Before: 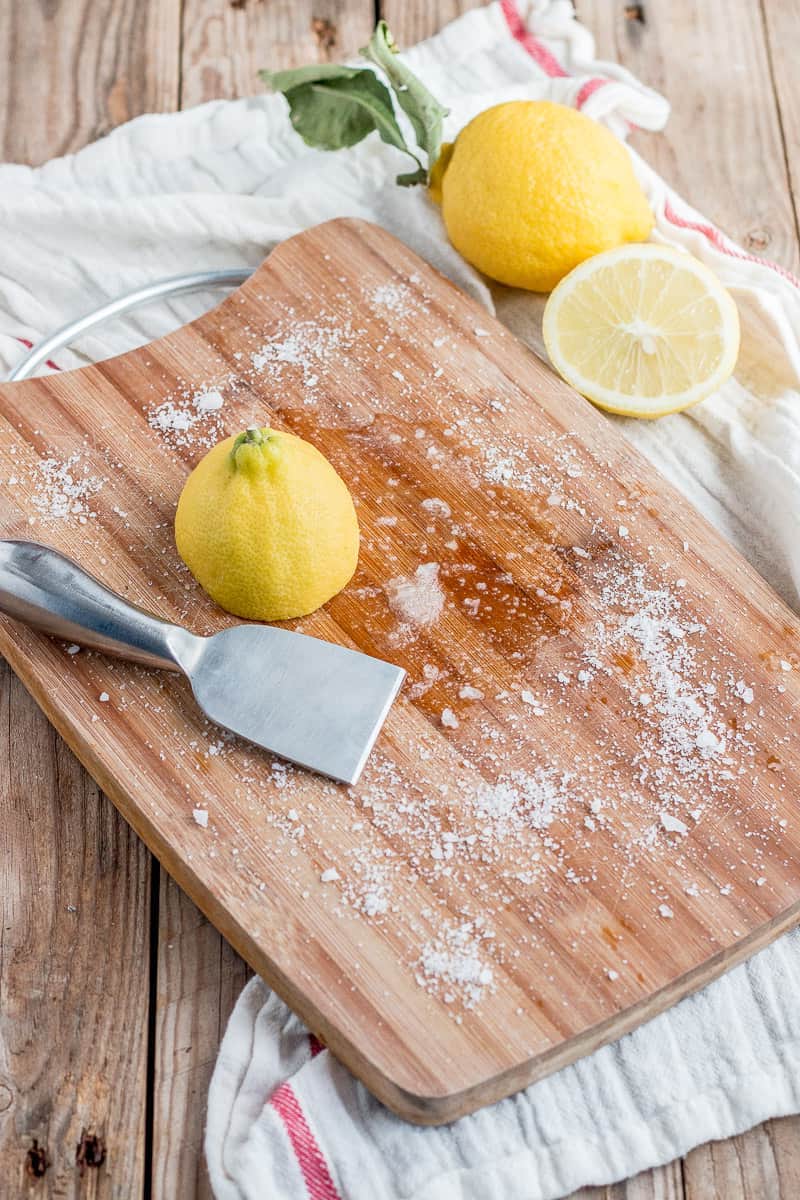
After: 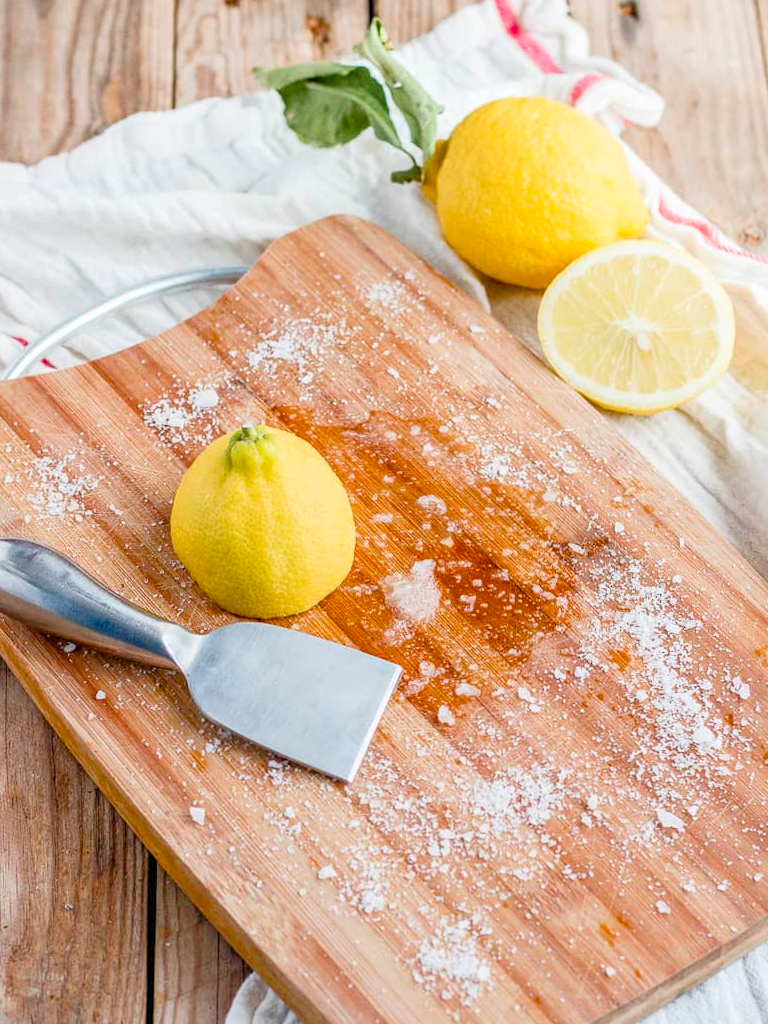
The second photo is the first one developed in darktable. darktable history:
contrast brightness saturation: contrast 0.07, brightness 0.08, saturation 0.18
crop and rotate: angle 0.2°, left 0.275%, right 3.127%, bottom 14.18%
color balance rgb: perceptual saturation grading › global saturation 20%, perceptual saturation grading › highlights -25%, perceptual saturation grading › shadows 50%
